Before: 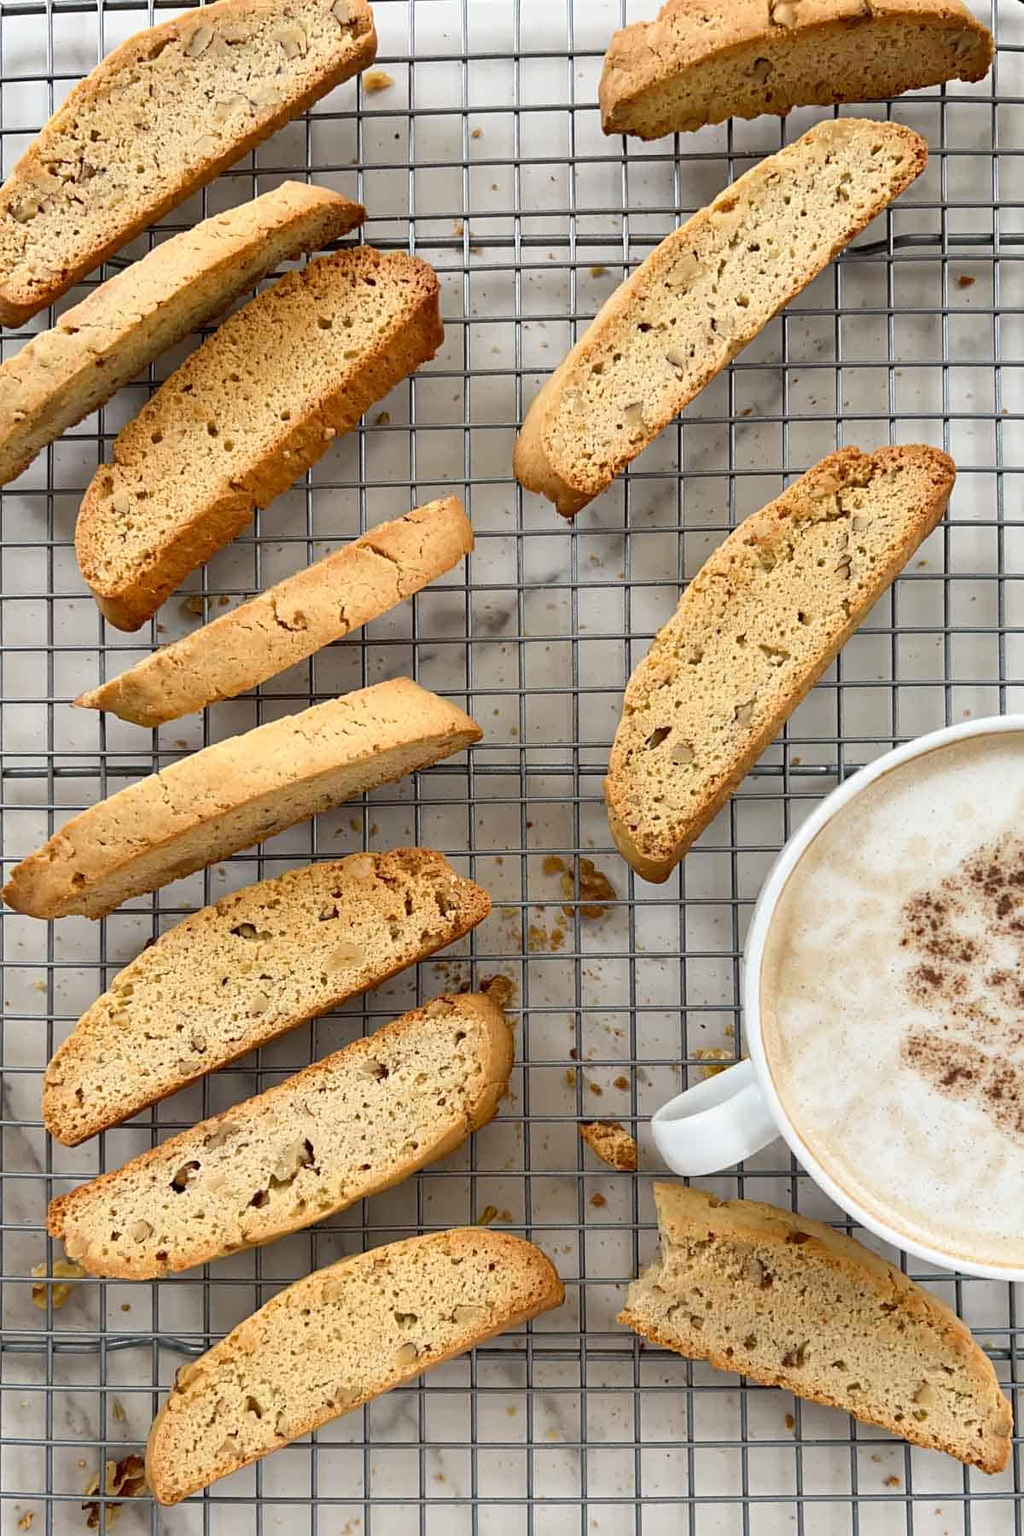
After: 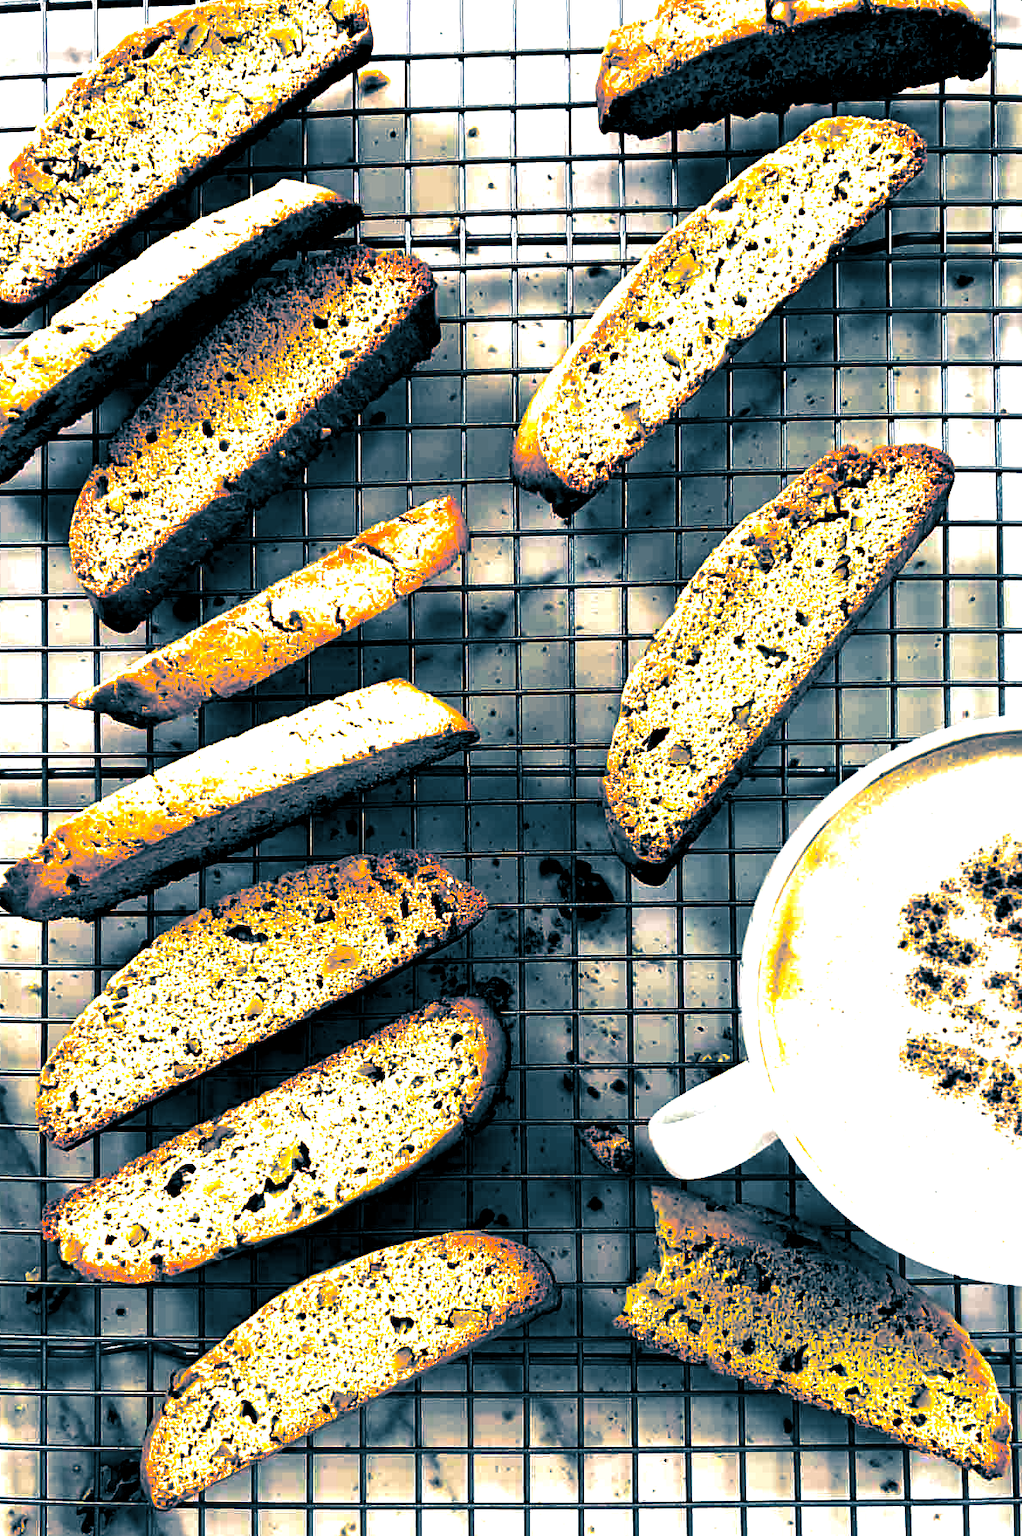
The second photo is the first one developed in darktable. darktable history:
crop and rotate: left 0.614%, top 0.179%, bottom 0.309%
exposure: black level correction 0, exposure 1 EV, compensate exposure bias true, compensate highlight preservation false
split-toning: shadows › hue 212.4°, balance -70
color balance rgb: perceptual saturation grading › global saturation 30%, global vibrance 30%
contrast brightness saturation: brightness -1, saturation 1
